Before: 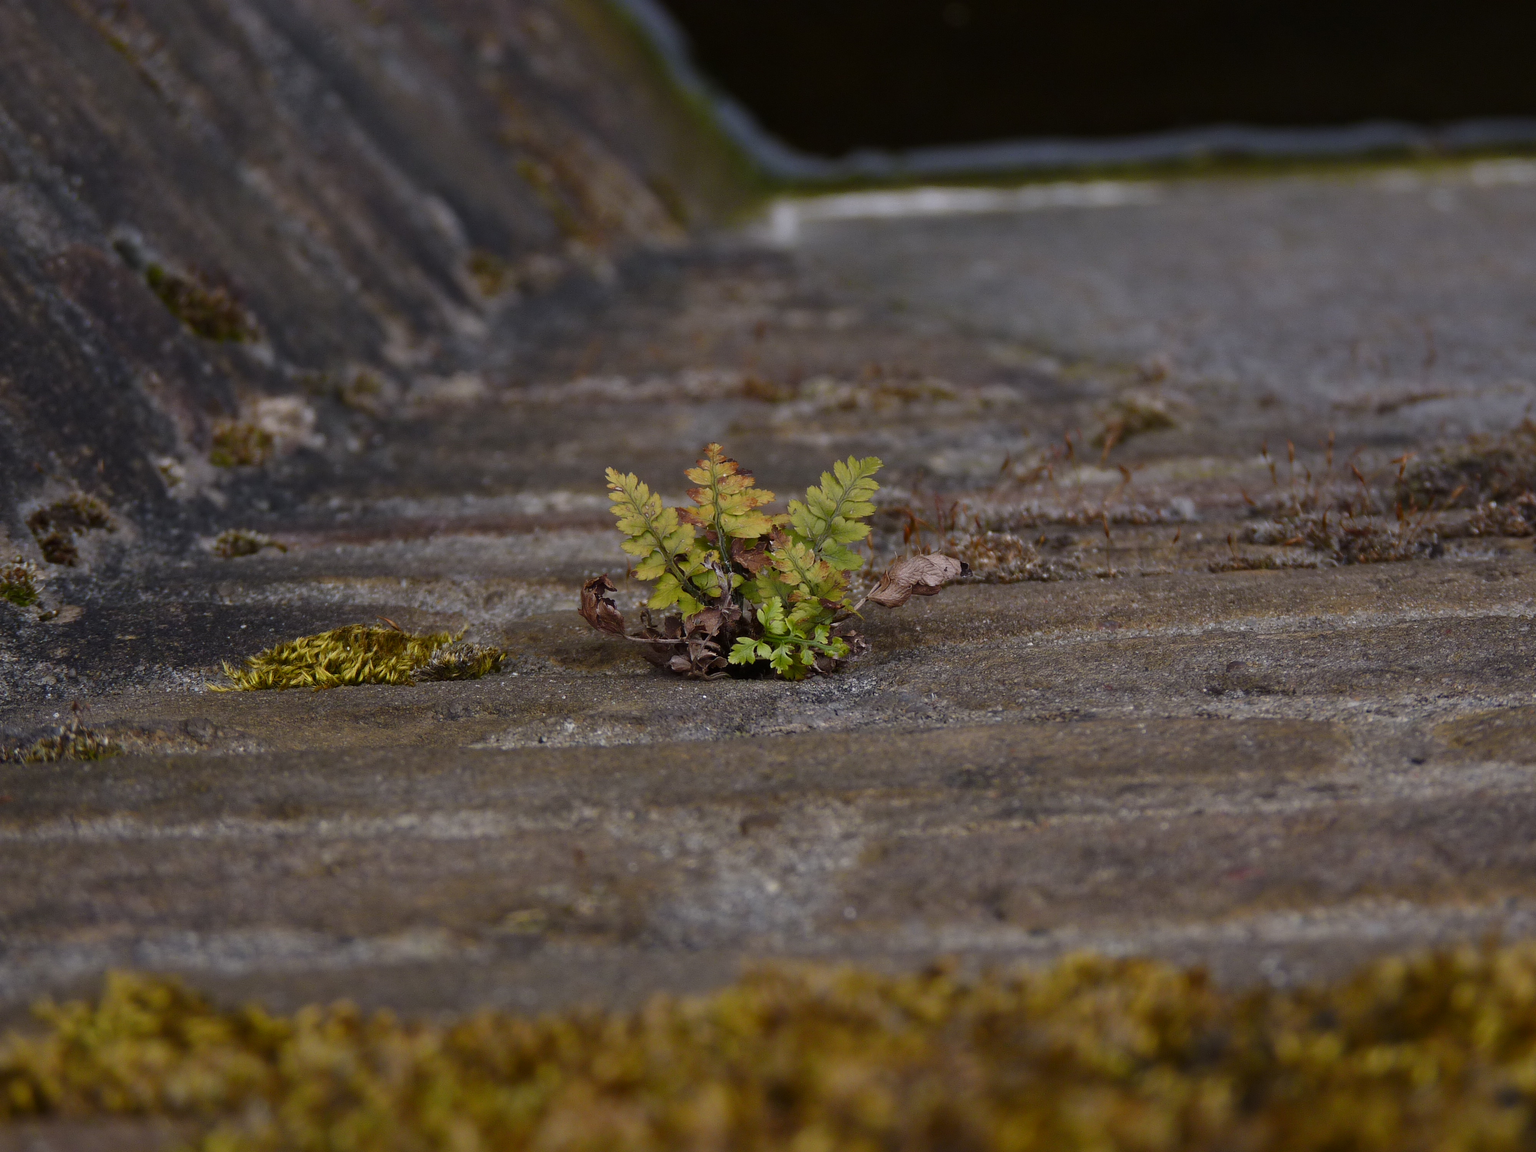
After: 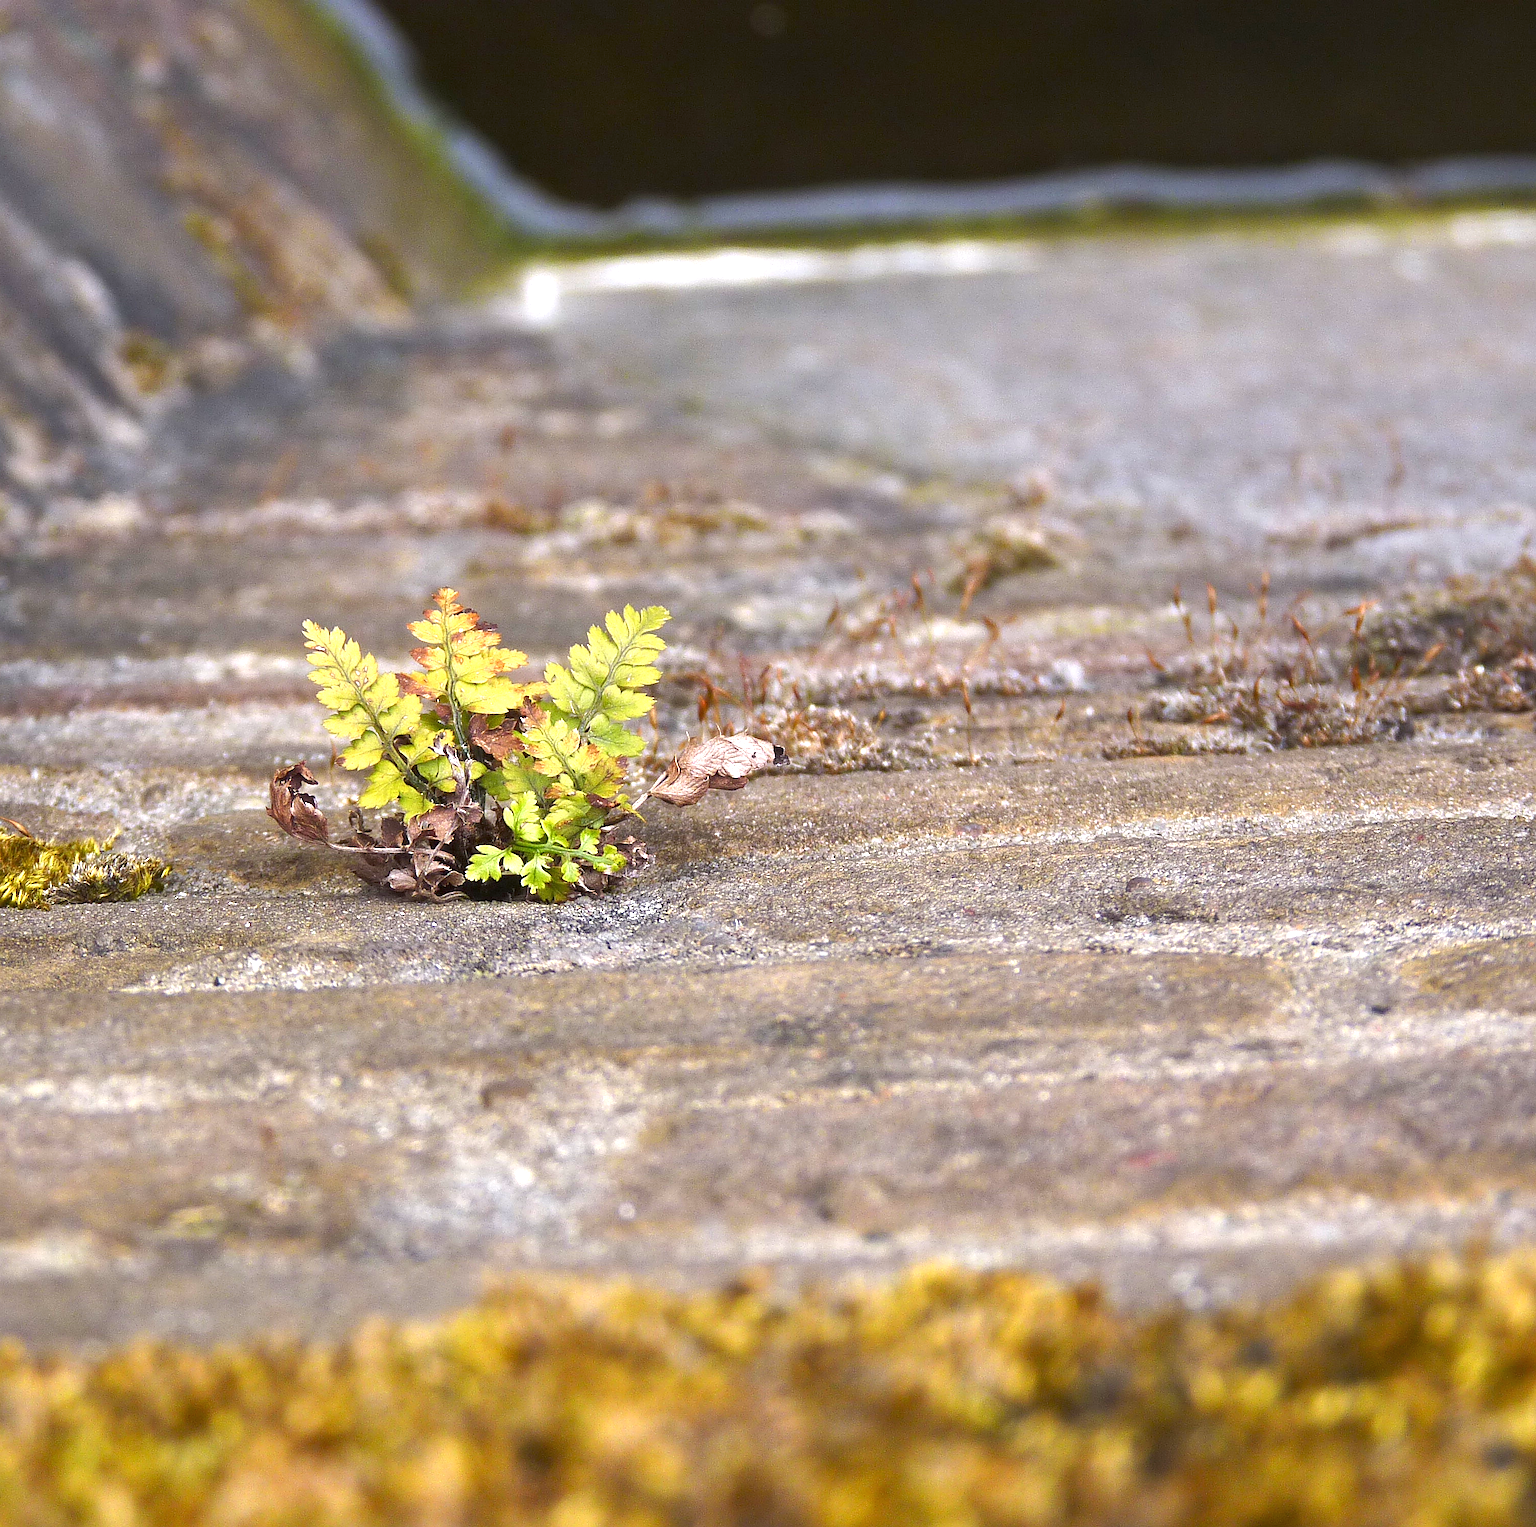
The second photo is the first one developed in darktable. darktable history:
exposure: black level correction 0, exposure 0.7 EV, compensate exposure bias true, compensate highlight preservation false
crop and rotate: left 24.6%
sharpen: on, module defaults
